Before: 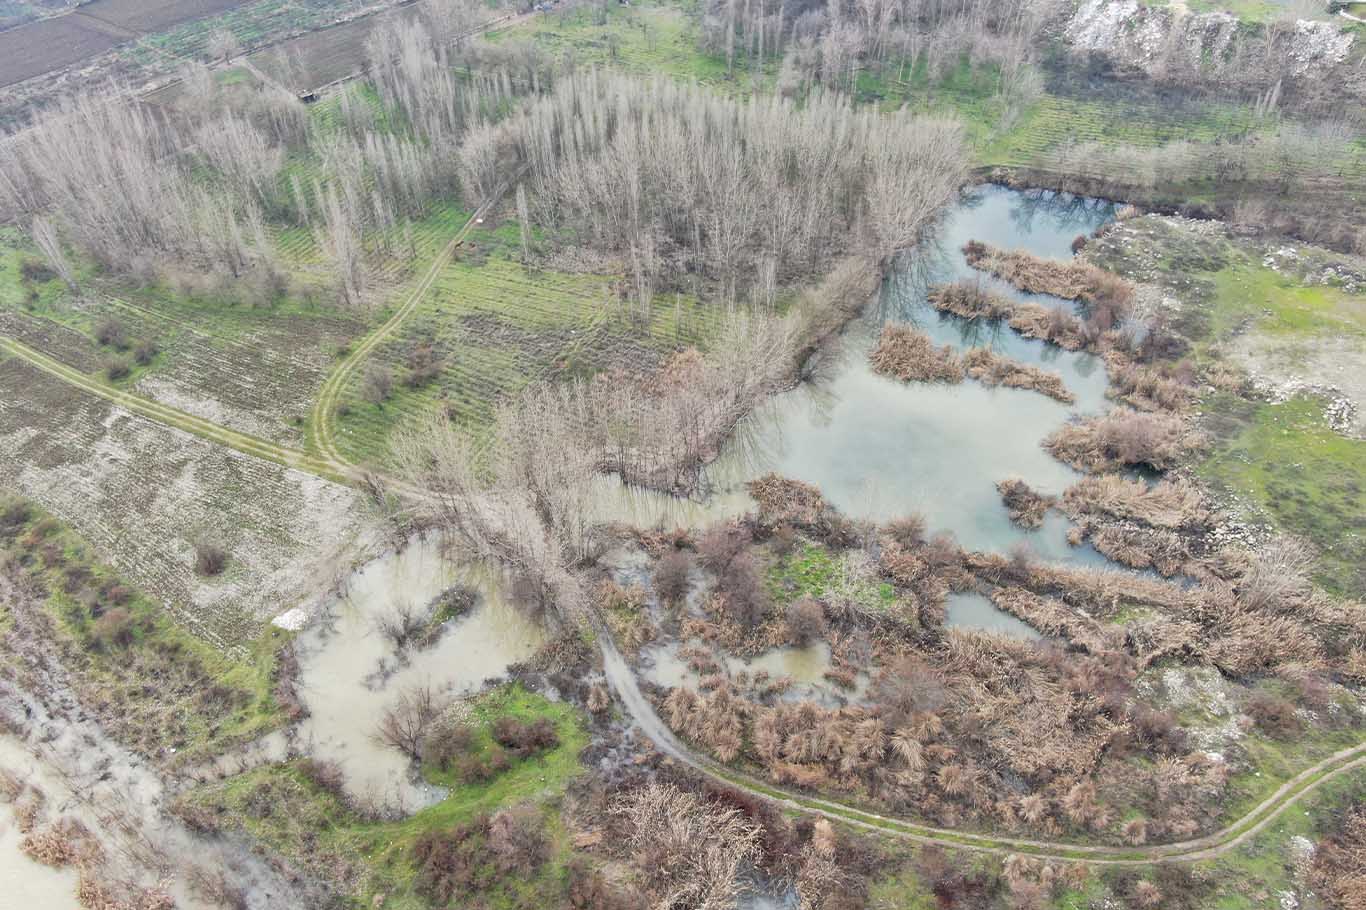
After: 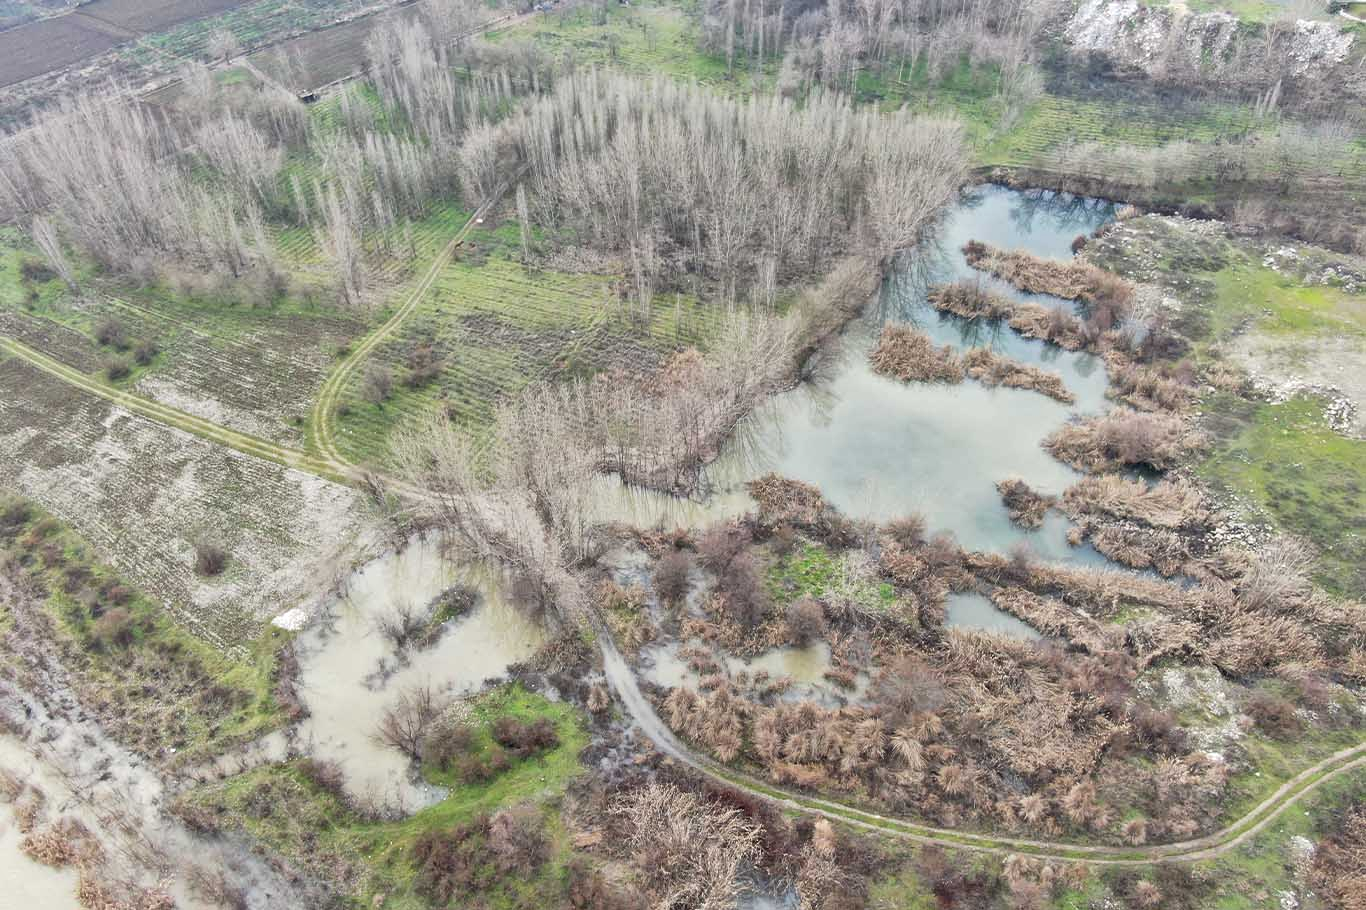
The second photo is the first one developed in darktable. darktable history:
local contrast: mode bilateral grid, contrast 20, coarseness 50, detail 120%, midtone range 0.2
tone equalizer: on, module defaults
